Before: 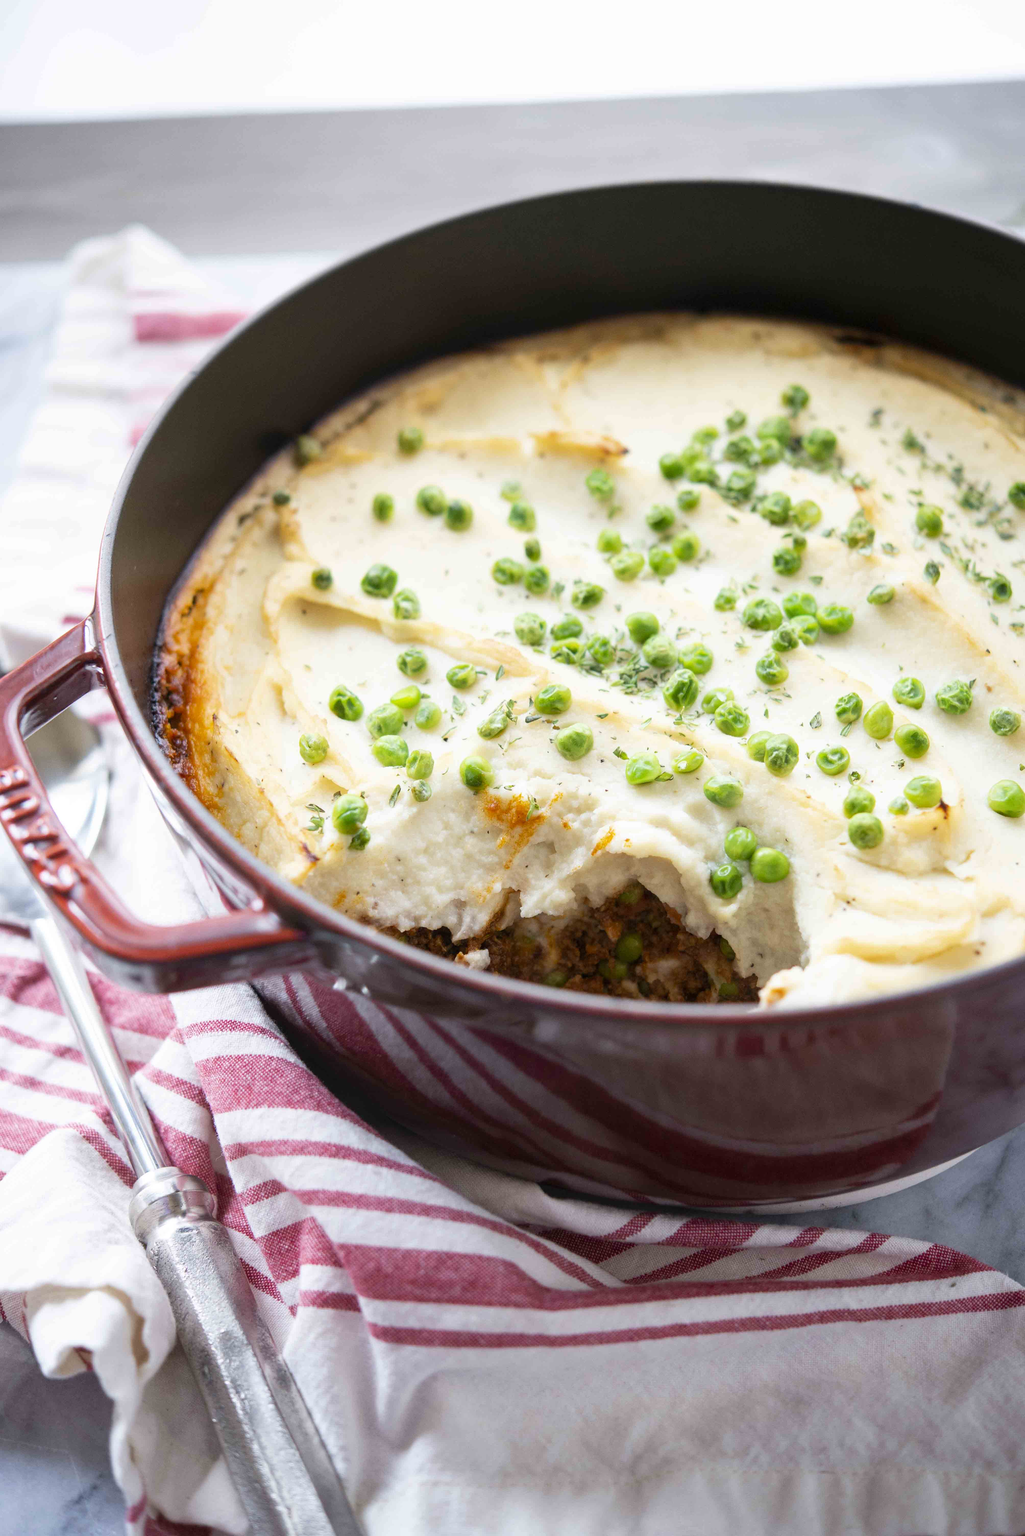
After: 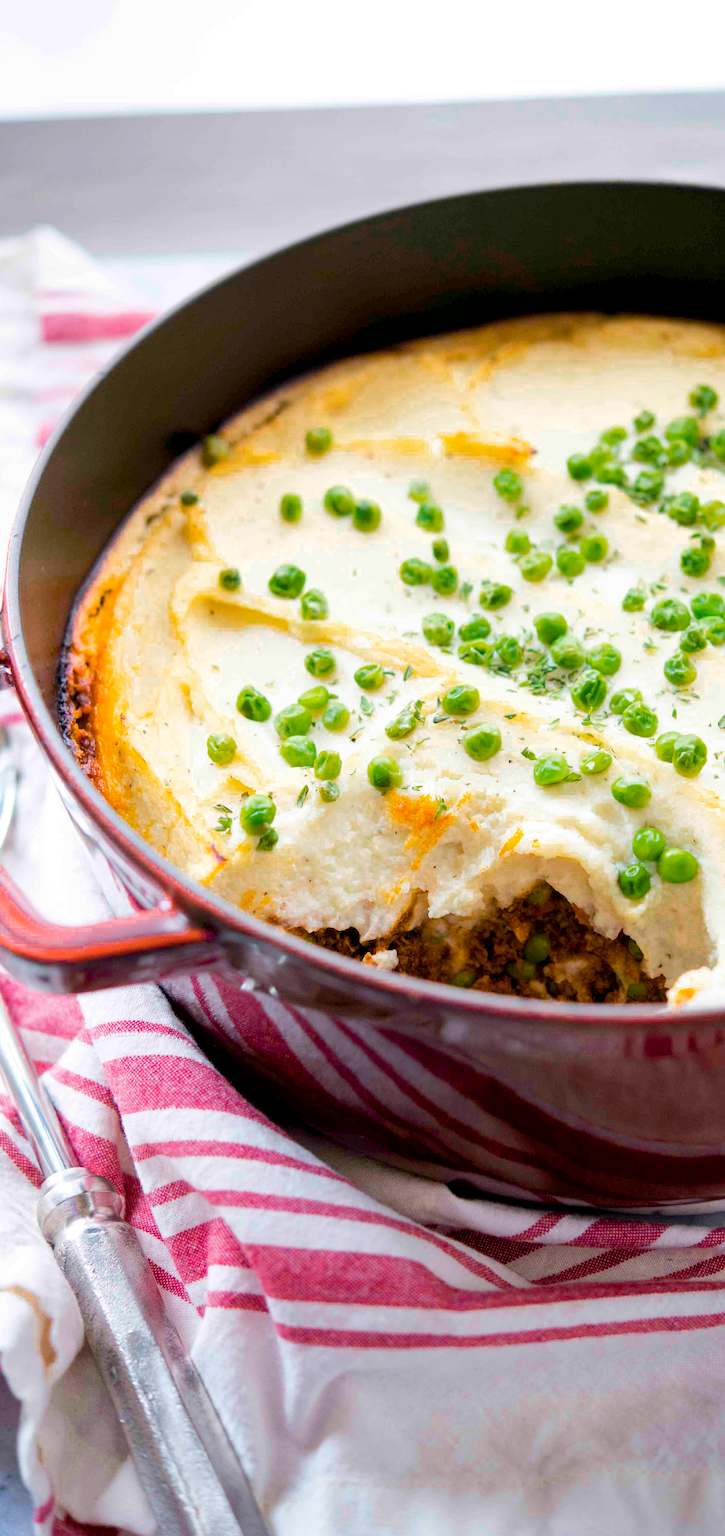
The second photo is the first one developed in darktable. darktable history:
contrast brightness saturation: saturation -0.04
crop and rotate: left 9.061%, right 20.142%
color balance rgb: perceptual saturation grading › global saturation 25%, perceptual brilliance grading › mid-tones 10%, perceptual brilliance grading › shadows 15%, global vibrance 20%
exposure: black level correction 0.005, exposure 0.014 EV, compensate highlight preservation false
color zones: curves: ch0 [(0, 0.465) (0.092, 0.596) (0.289, 0.464) (0.429, 0.453) (0.571, 0.464) (0.714, 0.455) (0.857, 0.462) (1, 0.465)]
